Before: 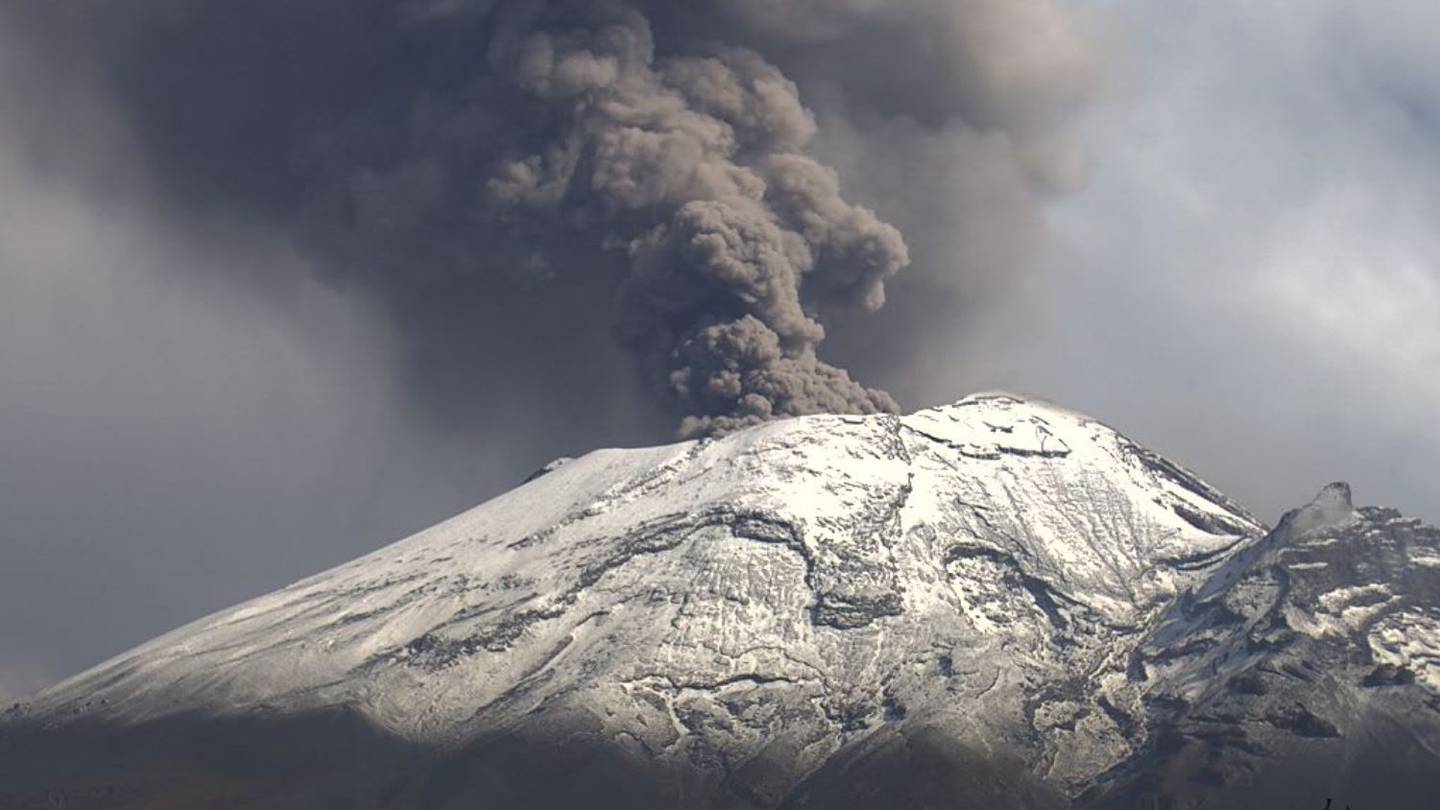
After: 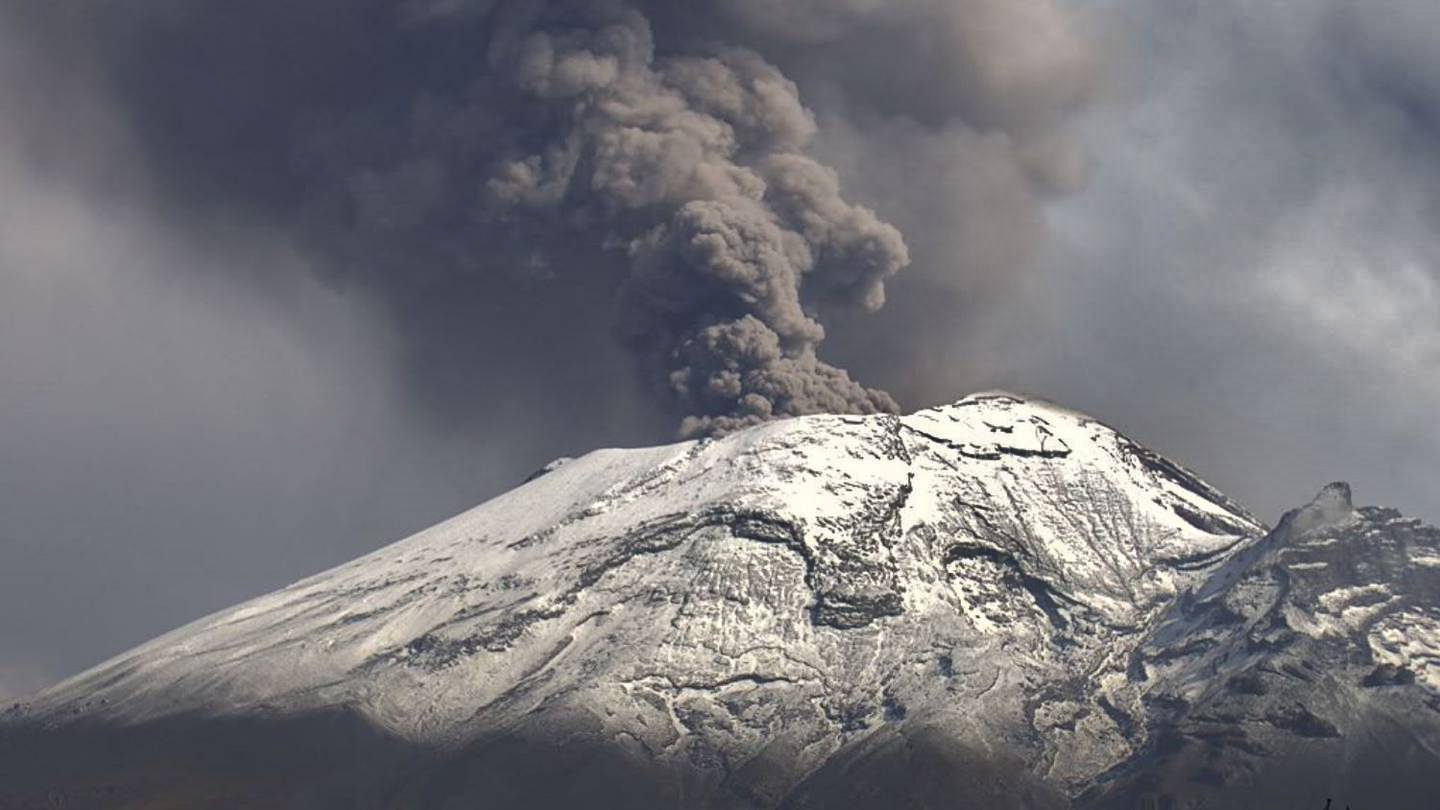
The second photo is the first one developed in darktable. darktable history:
shadows and highlights: shadows 20.91, highlights -82.73, soften with gaussian
tone equalizer: on, module defaults
